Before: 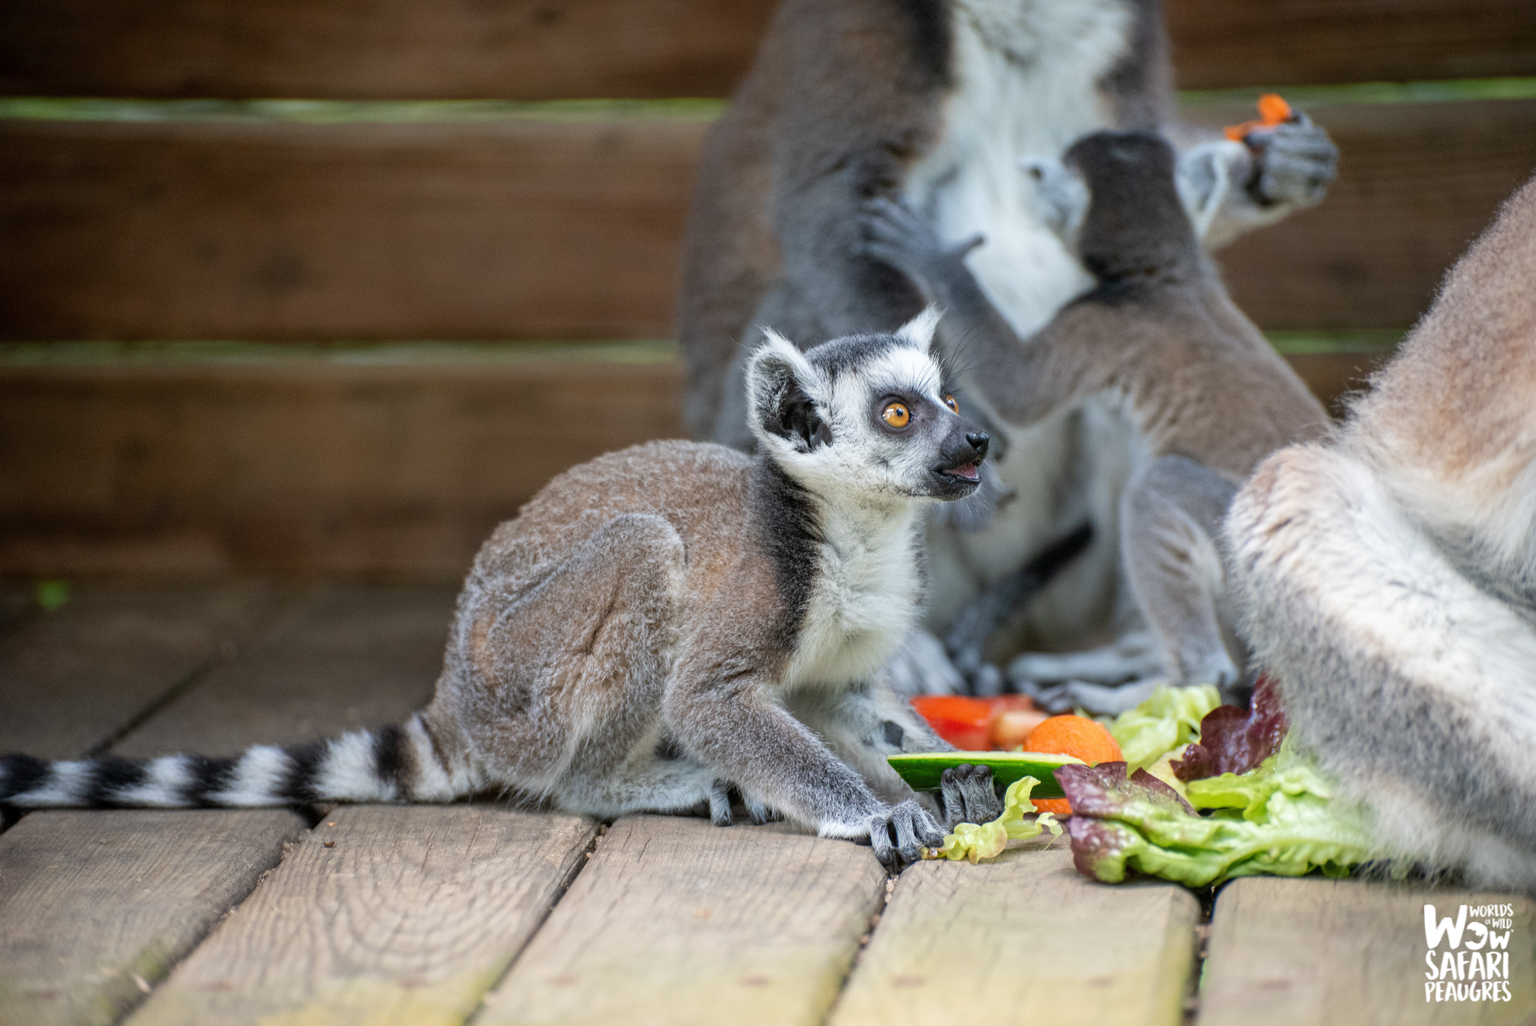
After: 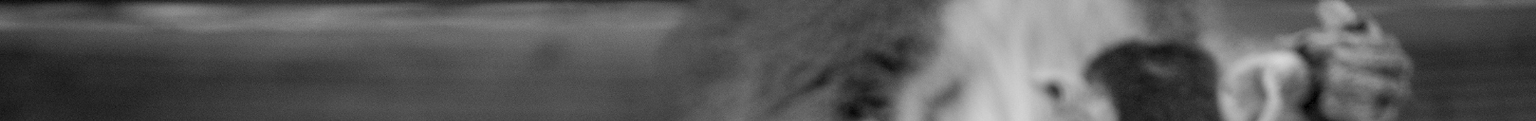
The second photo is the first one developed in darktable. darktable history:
local contrast: on, module defaults
color calibration: illuminant F (fluorescent), F source F9 (Cool White Deluxe 4150 K) – high CRI, x 0.374, y 0.373, temperature 4158.34 K
monochrome: a 73.58, b 64.21
crop and rotate: left 9.644%, top 9.491%, right 6.021%, bottom 80.509%
